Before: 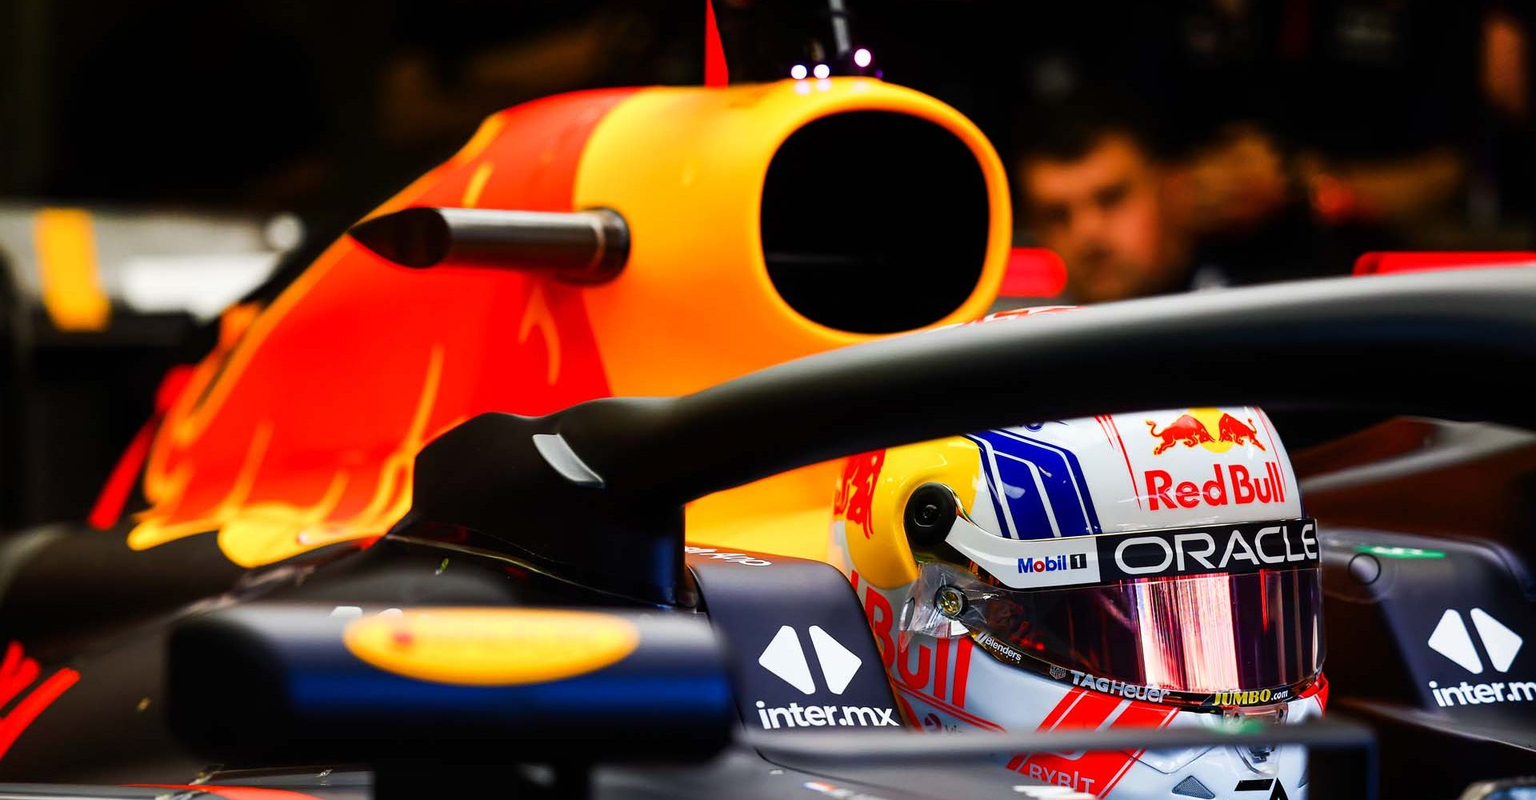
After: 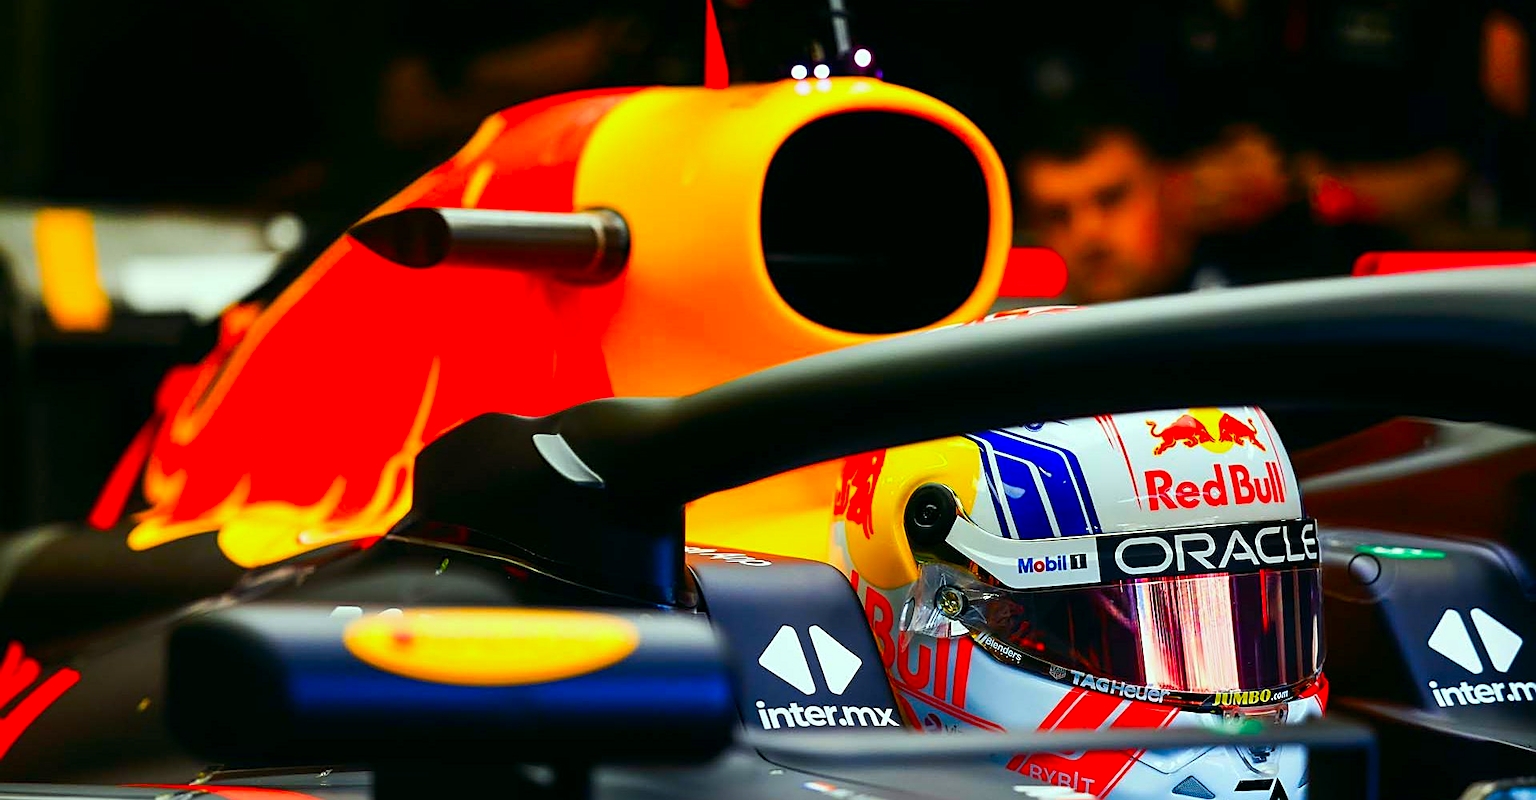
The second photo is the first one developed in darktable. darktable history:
color correction: highlights a* -7.49, highlights b* 1.48, shadows a* -3.74, saturation 1.42
sharpen: on, module defaults
